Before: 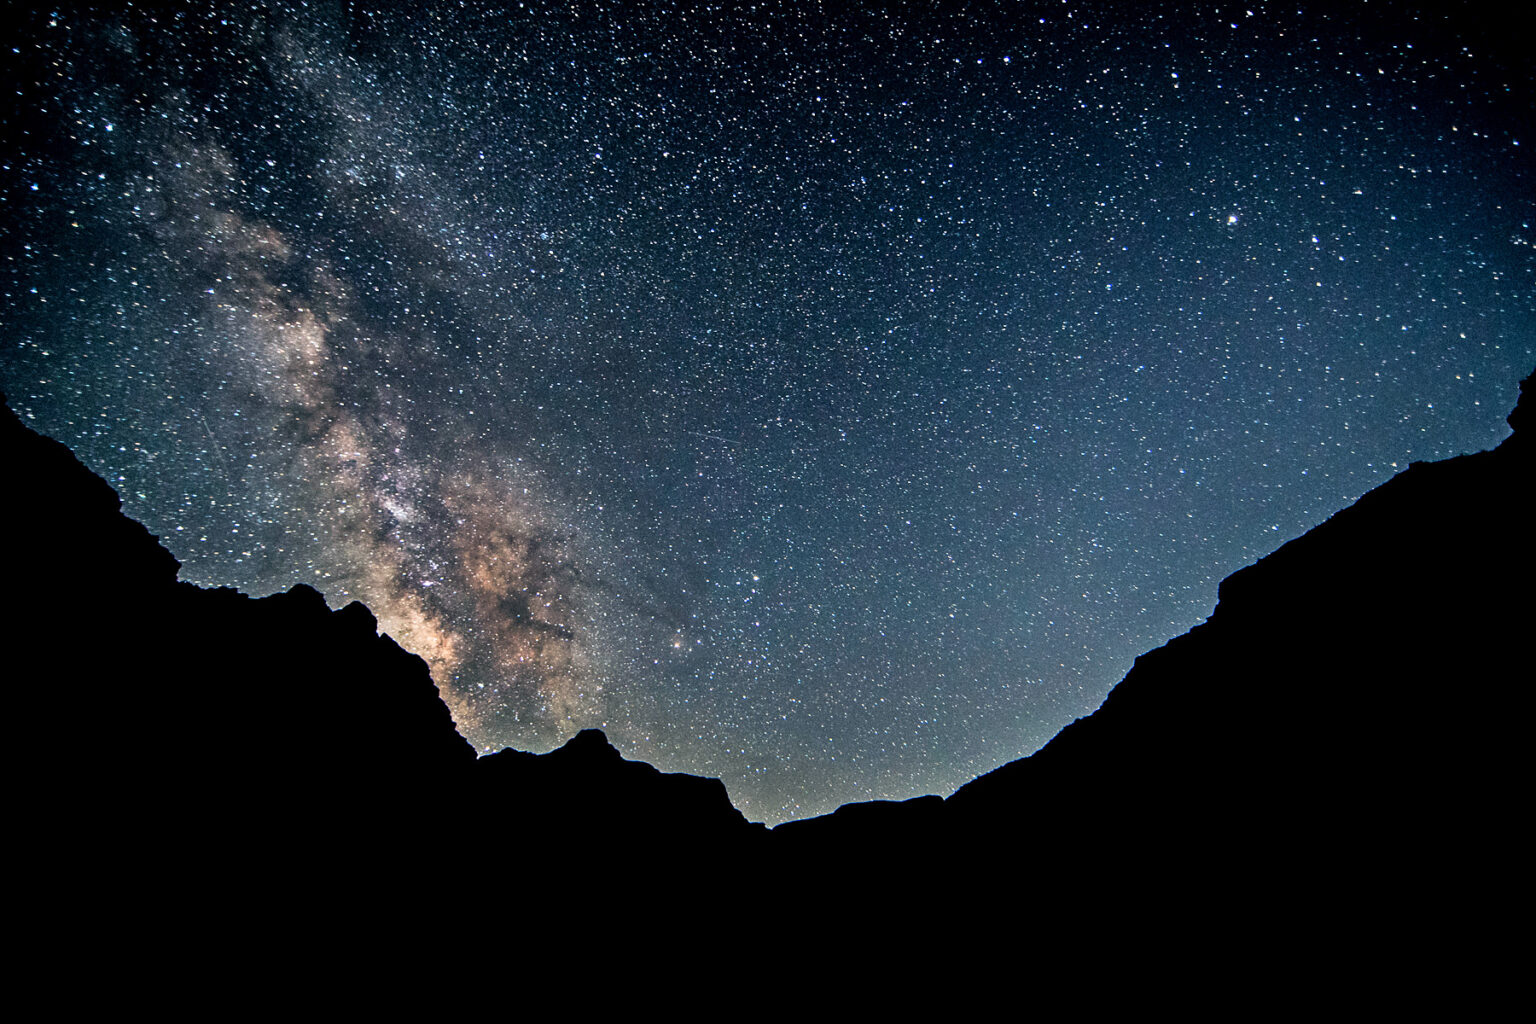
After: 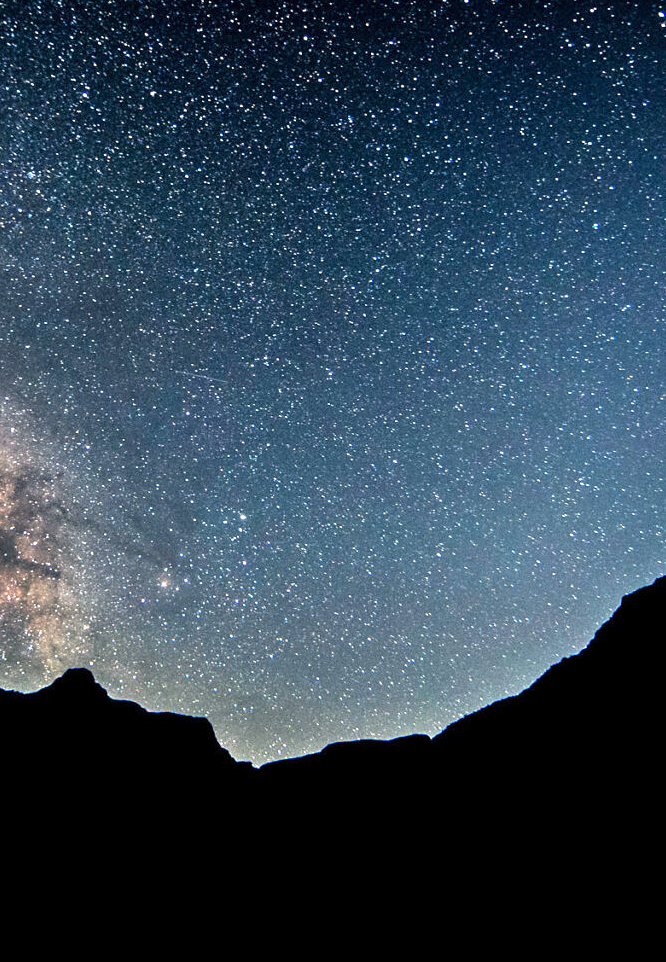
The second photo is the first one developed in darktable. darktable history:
crop: left 33.452%, top 6.025%, right 23.155%
exposure: exposure 0.781 EV, compensate highlight preservation false
